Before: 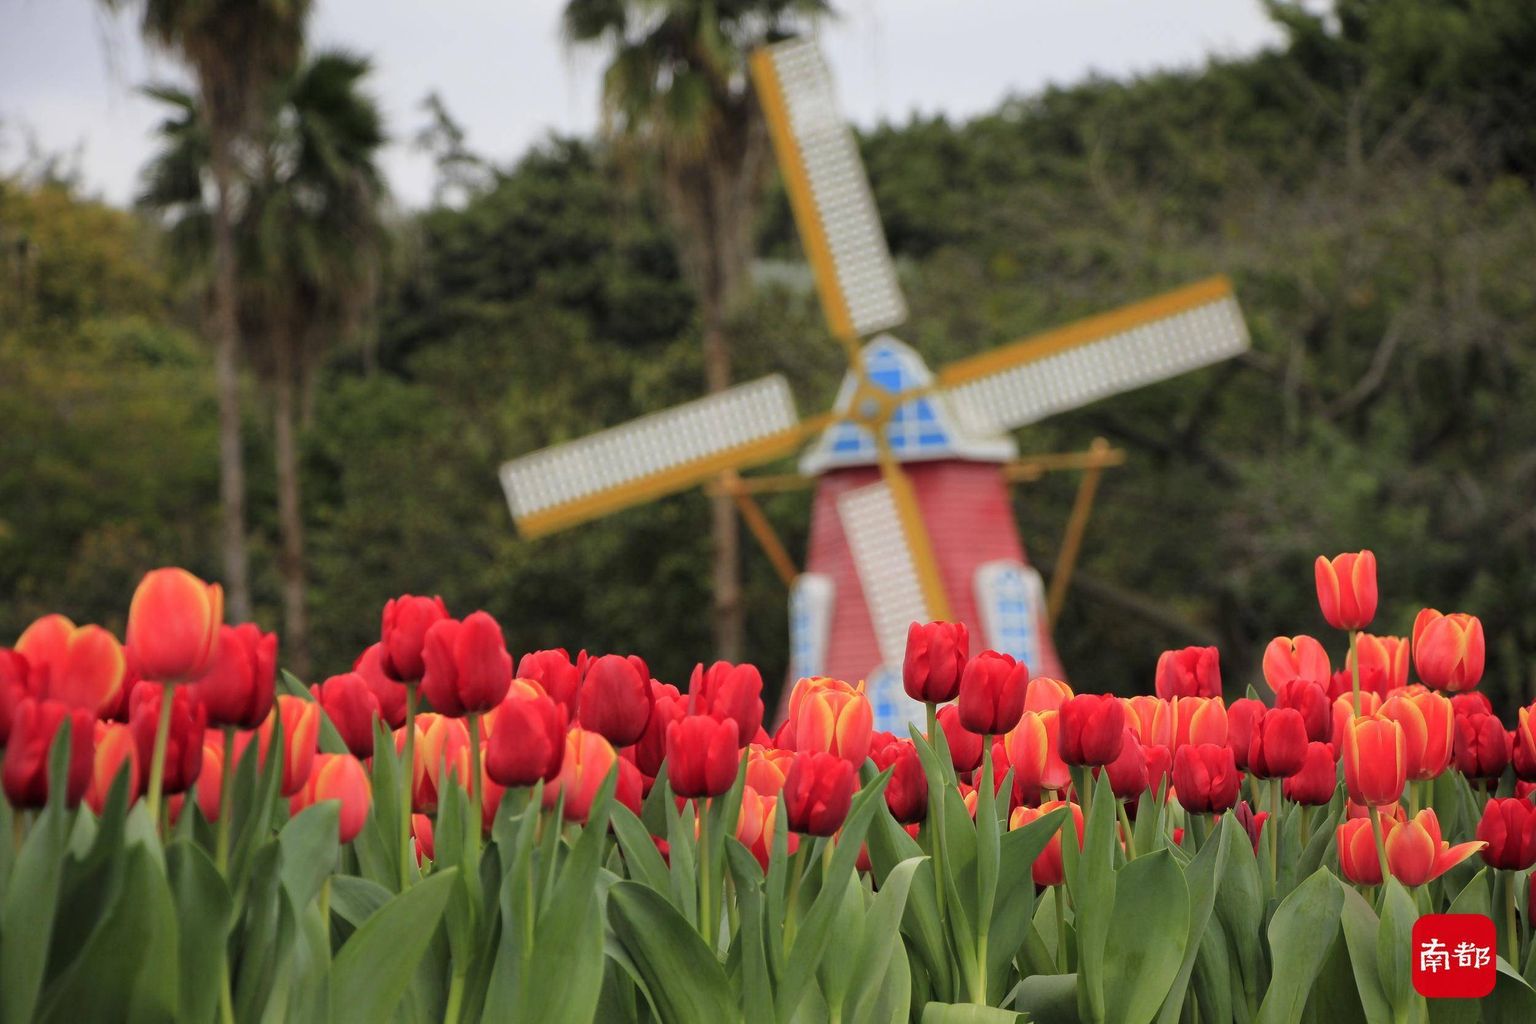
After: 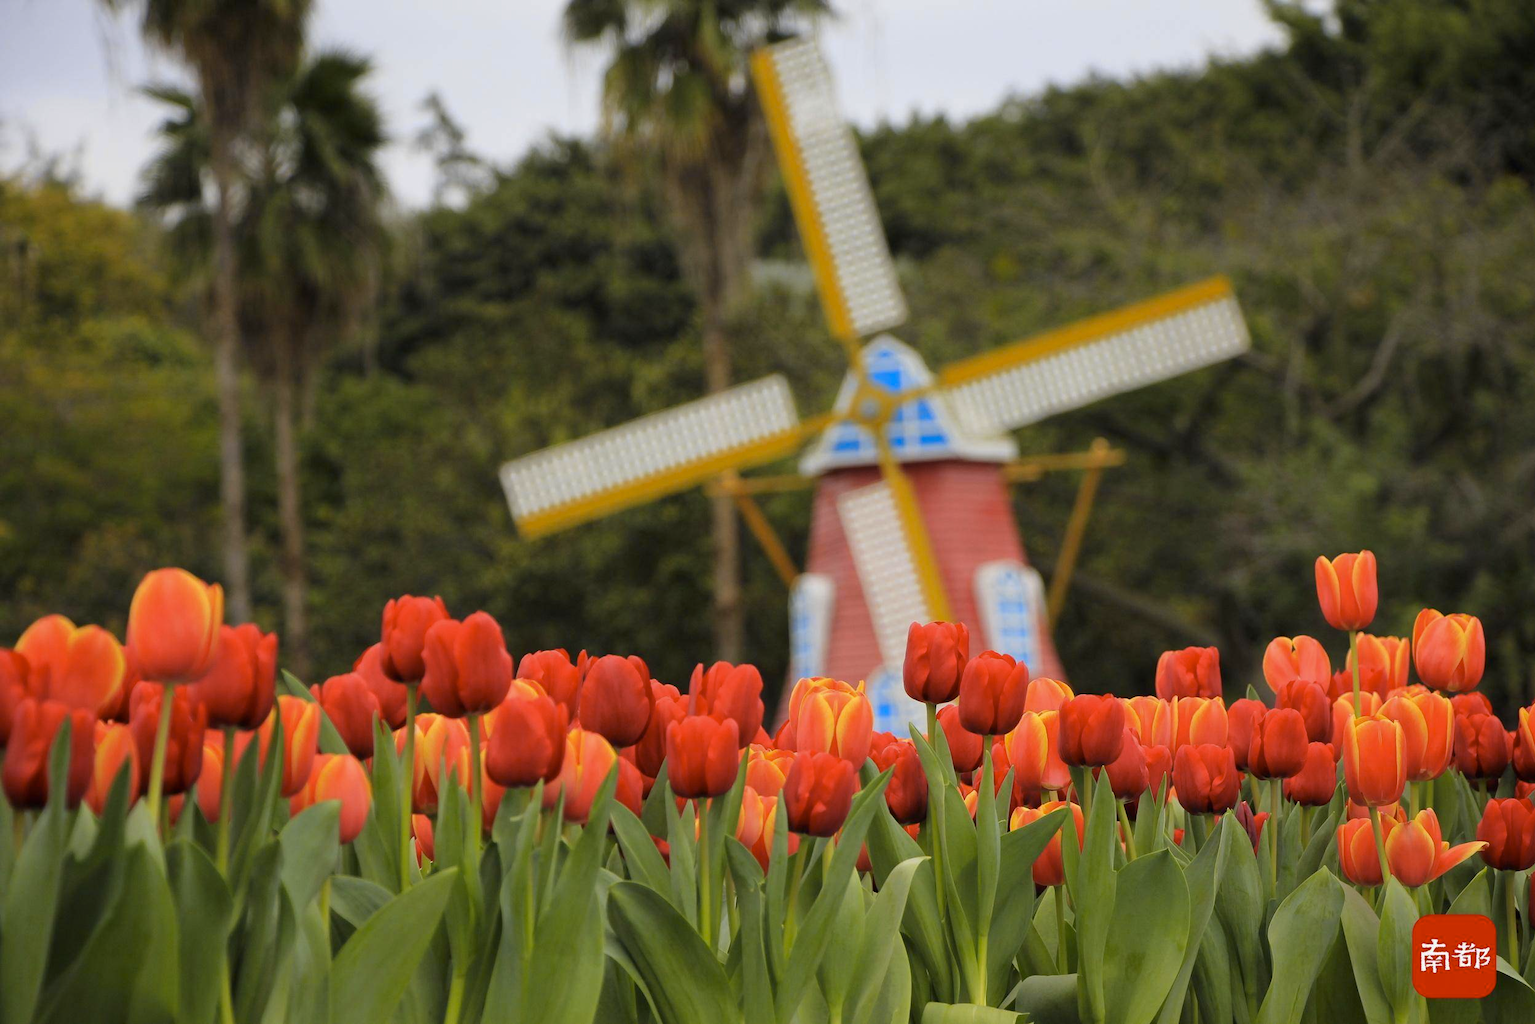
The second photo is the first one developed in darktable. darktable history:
color contrast: green-magenta contrast 0.85, blue-yellow contrast 1.25, unbound 0
rgb levels: preserve colors max RGB
